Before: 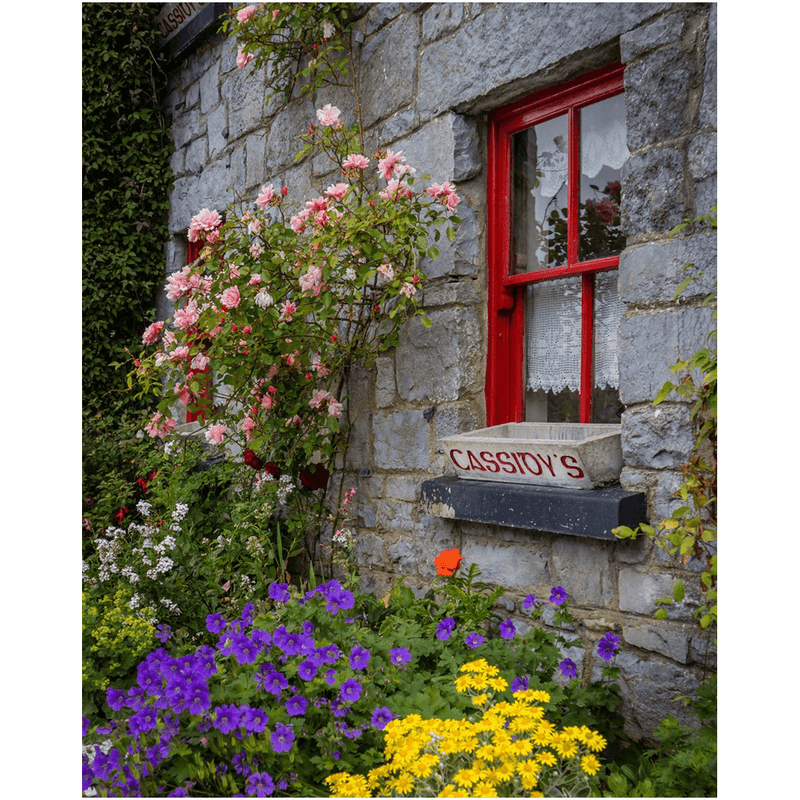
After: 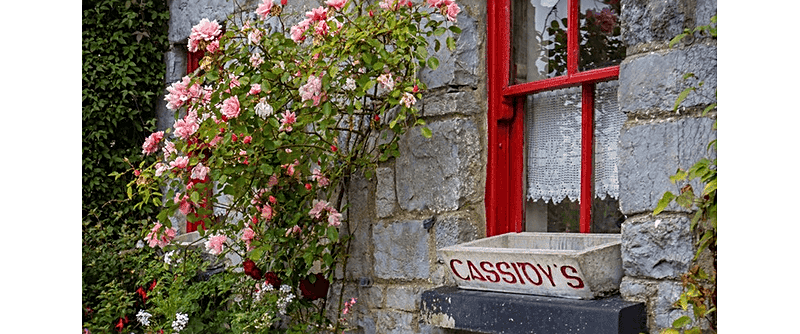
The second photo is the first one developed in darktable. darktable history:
crop and rotate: top 23.84%, bottom 34.294%
exposure: exposure 0.191 EV, compensate highlight preservation false
sharpen: on, module defaults
